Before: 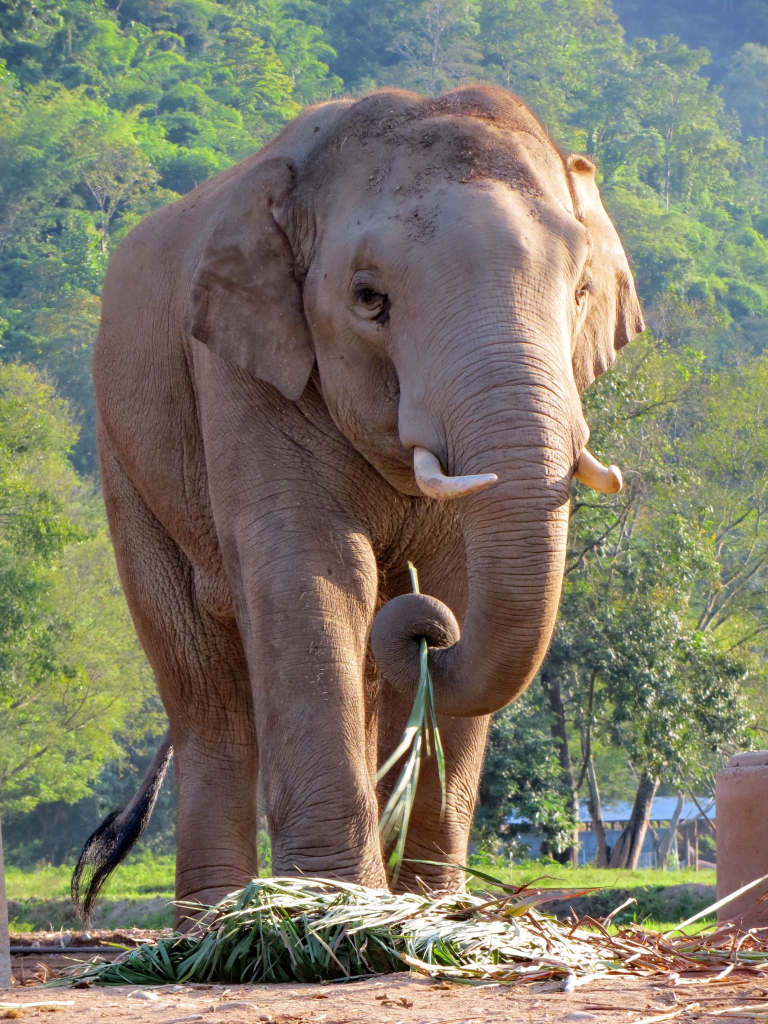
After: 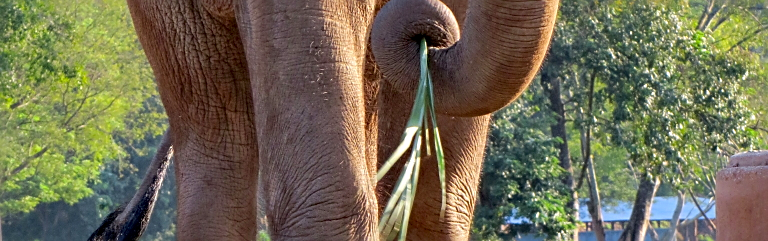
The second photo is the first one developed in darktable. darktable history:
sharpen: on, module defaults
crop and rotate: top 58.644%, bottom 17.773%
local contrast: highlights 102%, shadows 101%, detail 119%, midtone range 0.2
contrast brightness saturation: contrast 0.038, saturation 0.15
